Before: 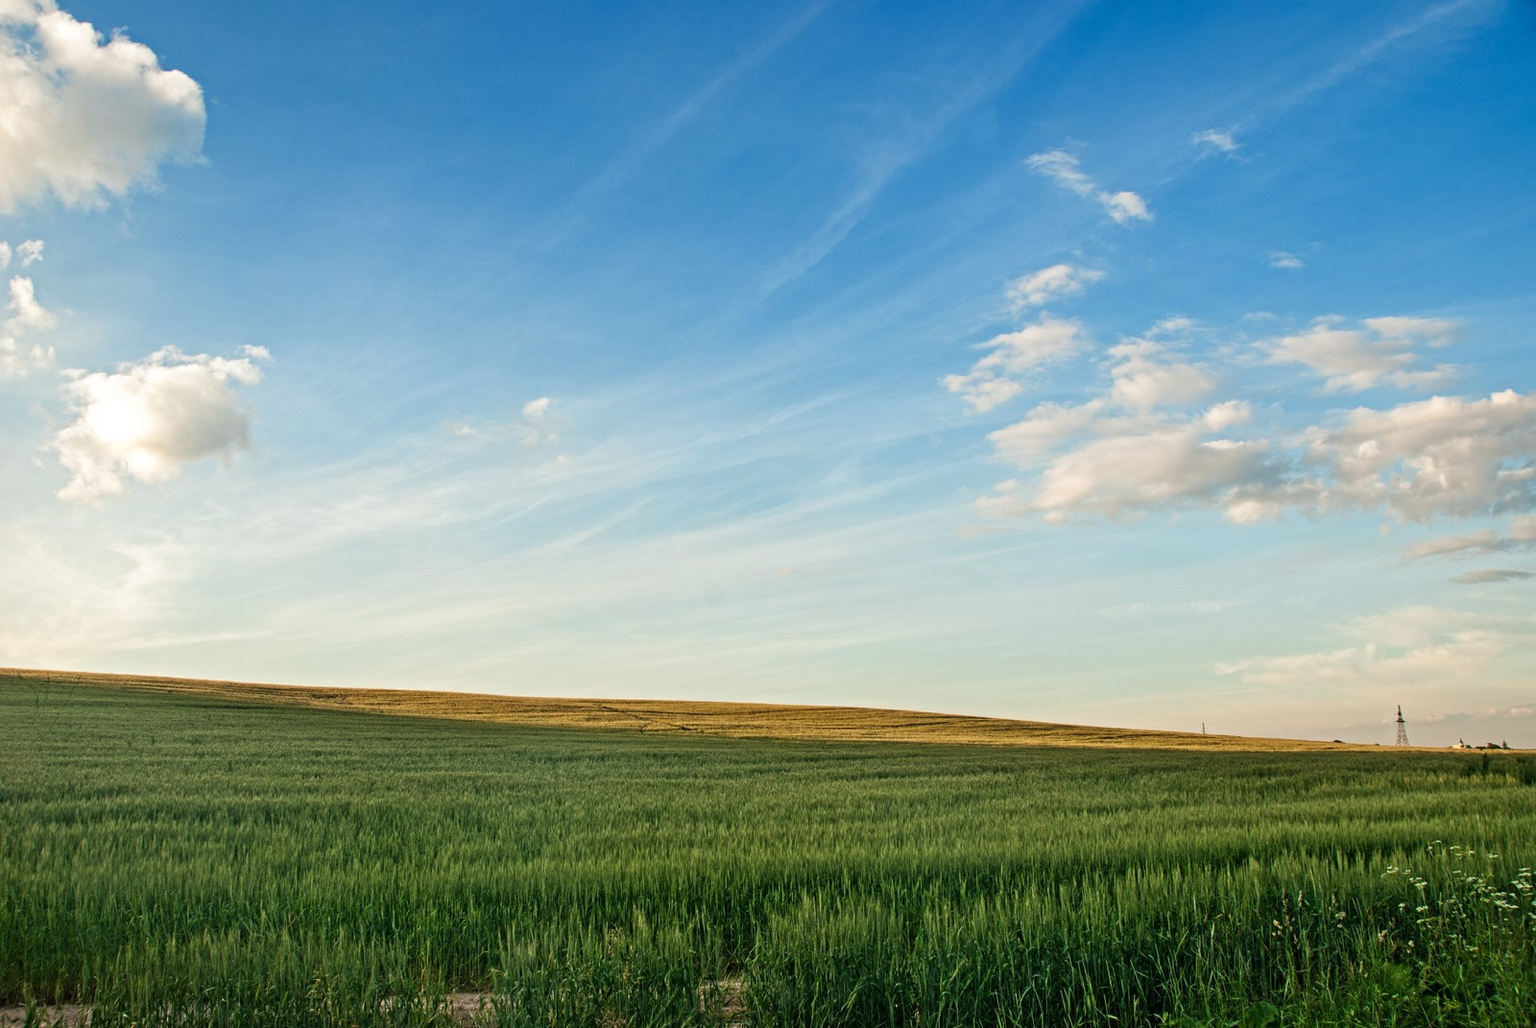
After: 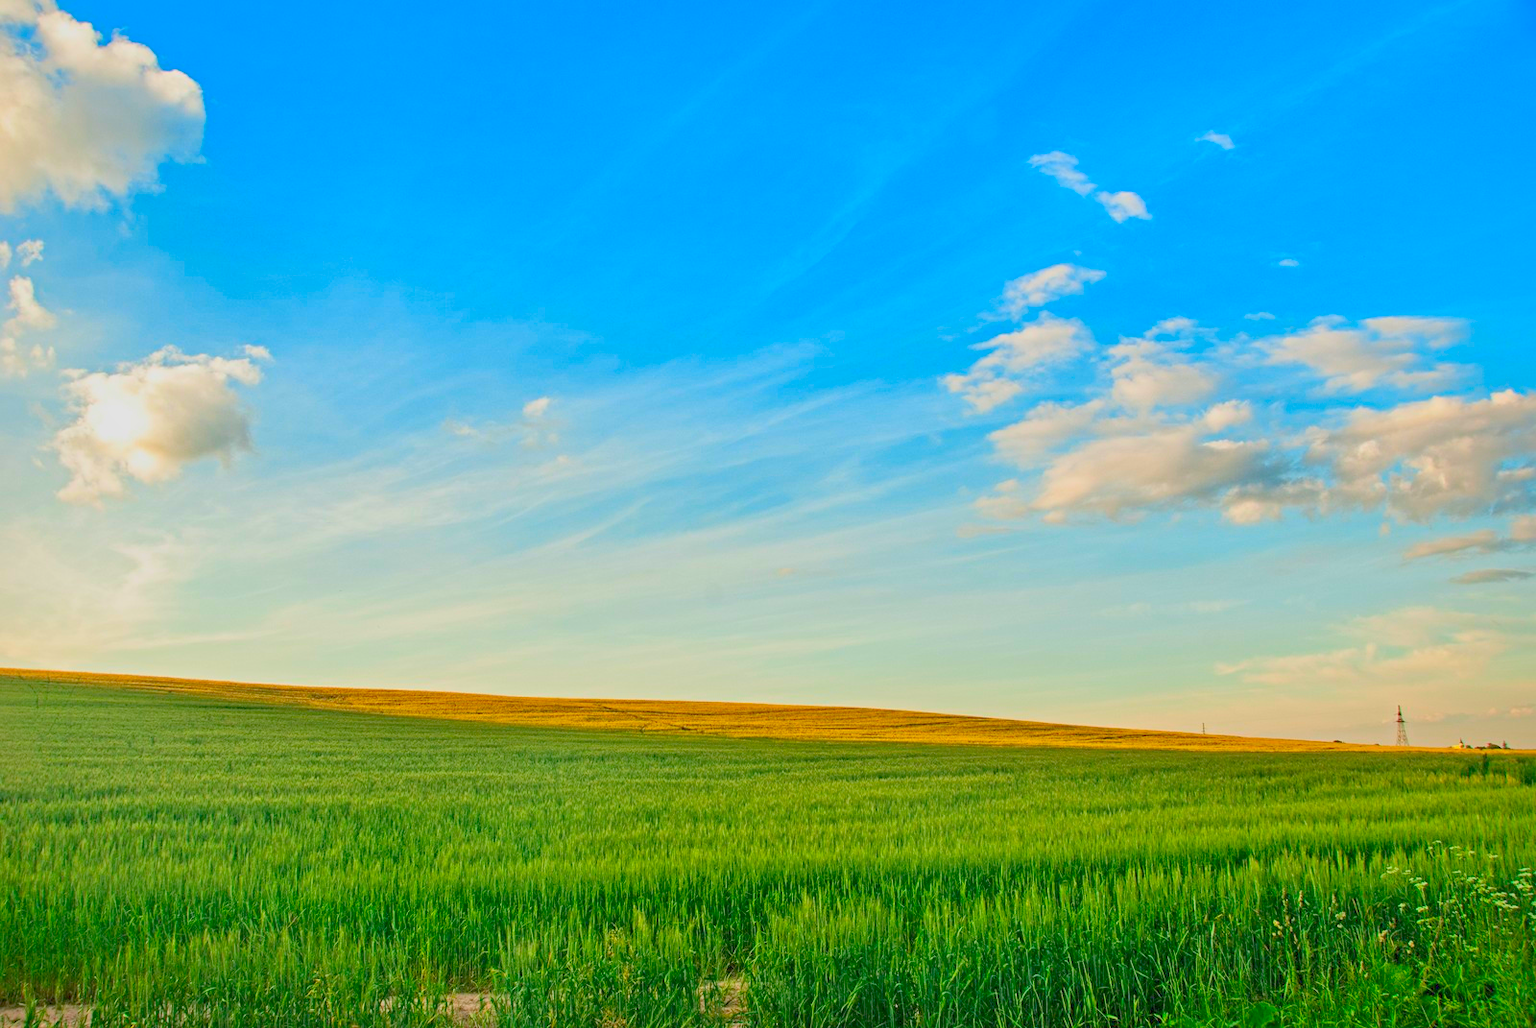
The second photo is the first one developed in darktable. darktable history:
exposure: black level correction 0.001, exposure 0.5 EV, compensate exposure bias true, compensate highlight preservation false
shadows and highlights: shadows 40, highlights -60
contrast brightness saturation: contrast 0.2, brightness 0.2, saturation 0.8
color balance rgb: contrast -30%
